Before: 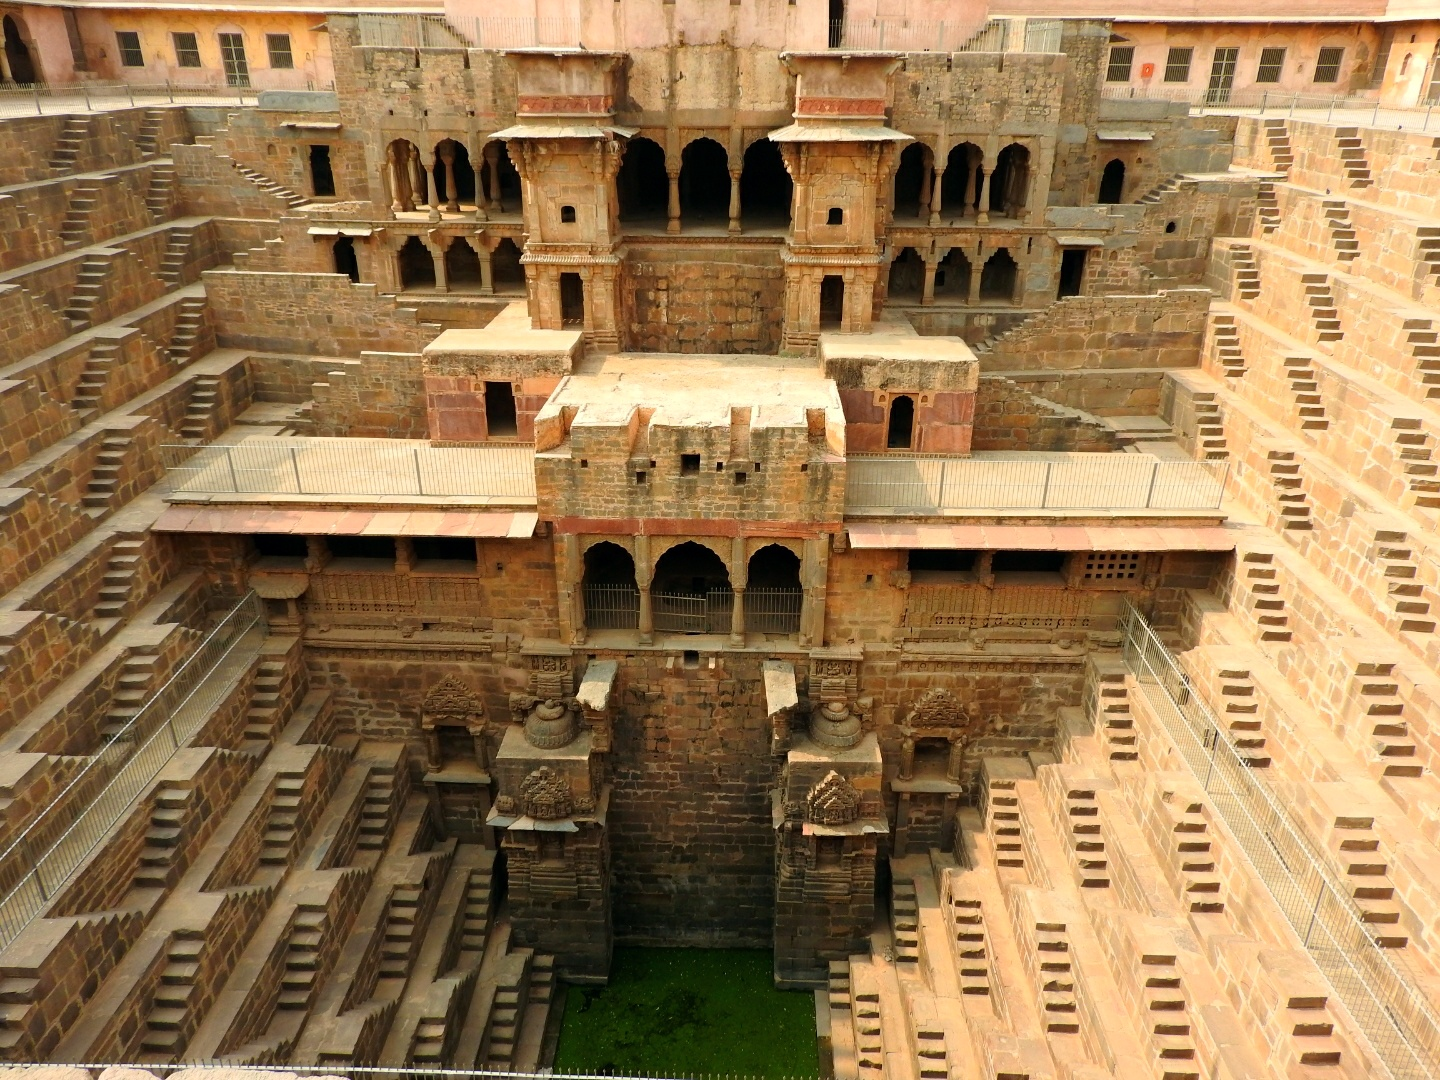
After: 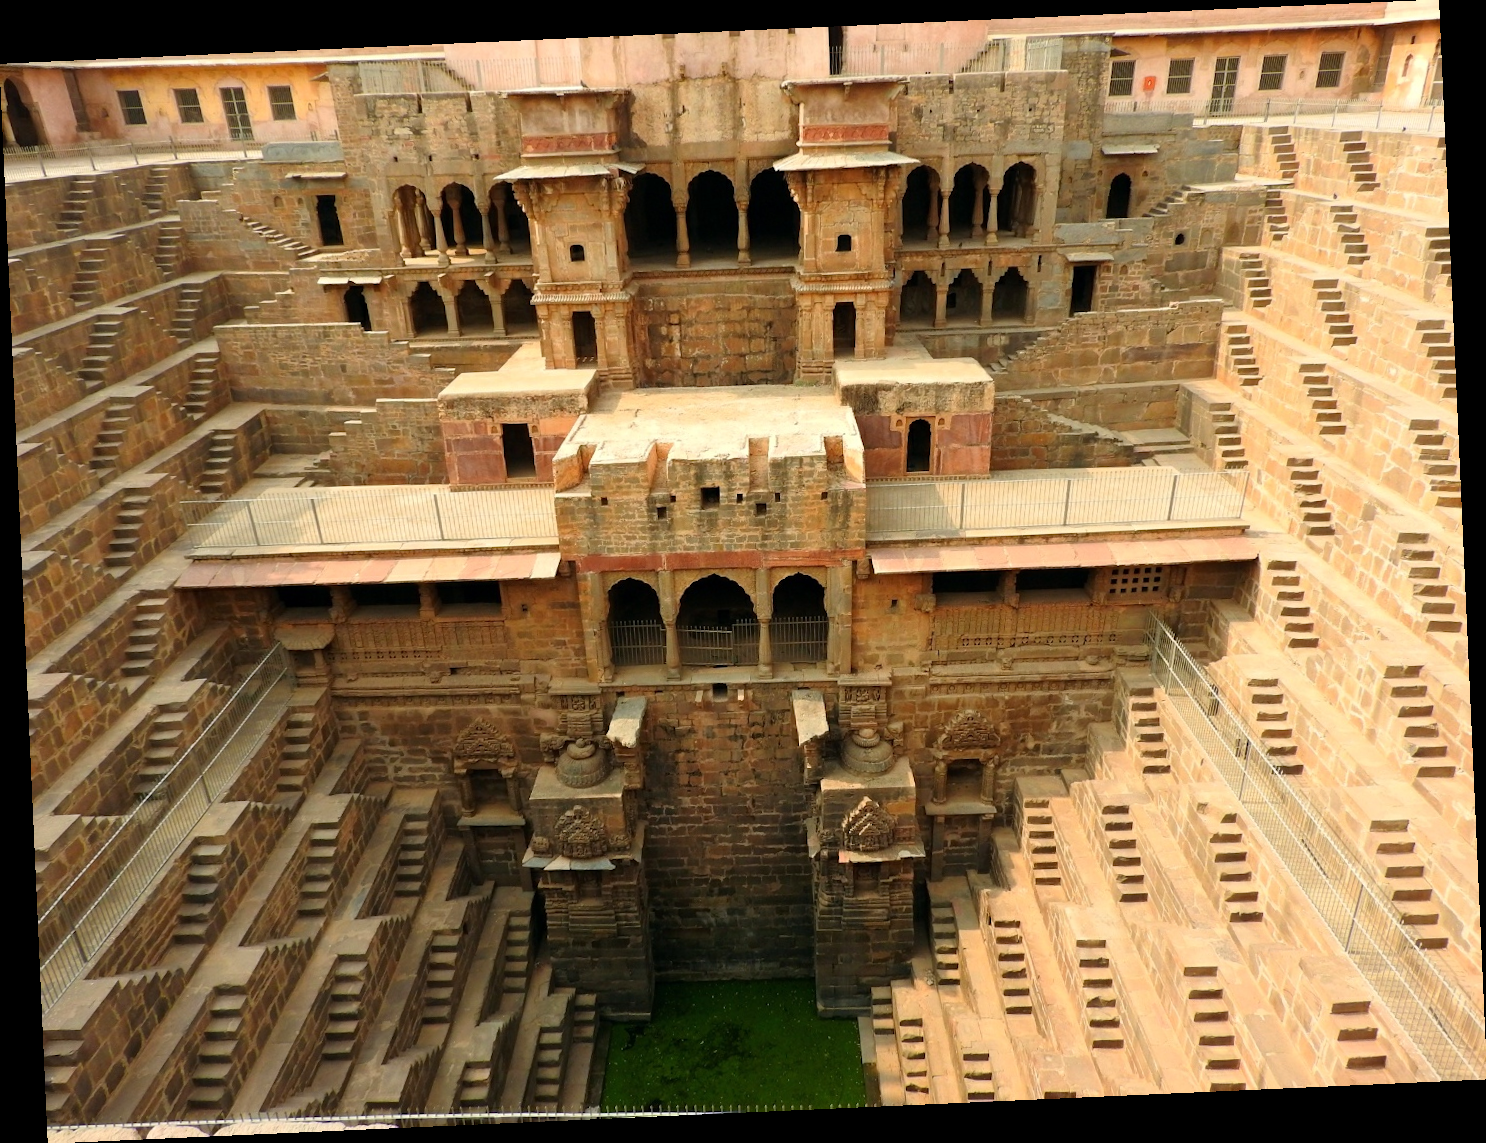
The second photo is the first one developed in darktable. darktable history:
rotate and perspective: rotation -2.56°, automatic cropping off
